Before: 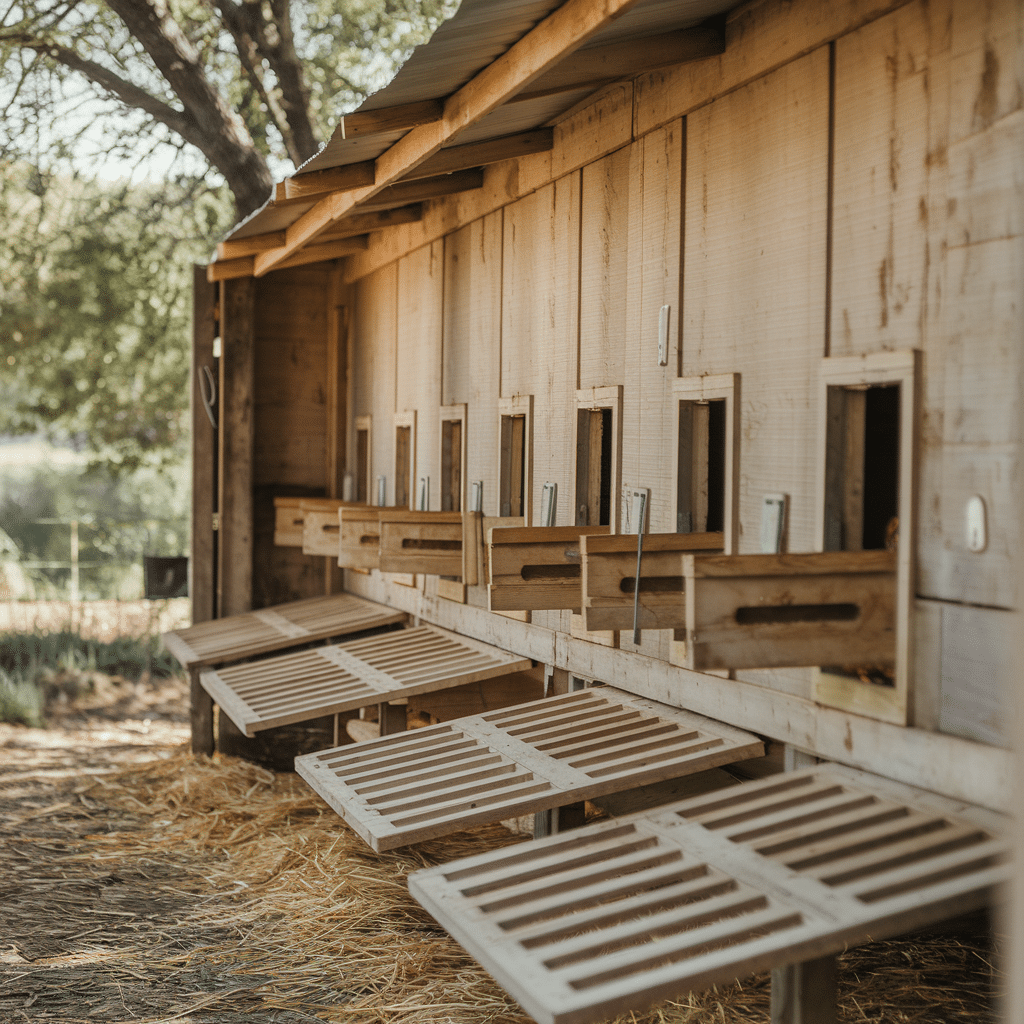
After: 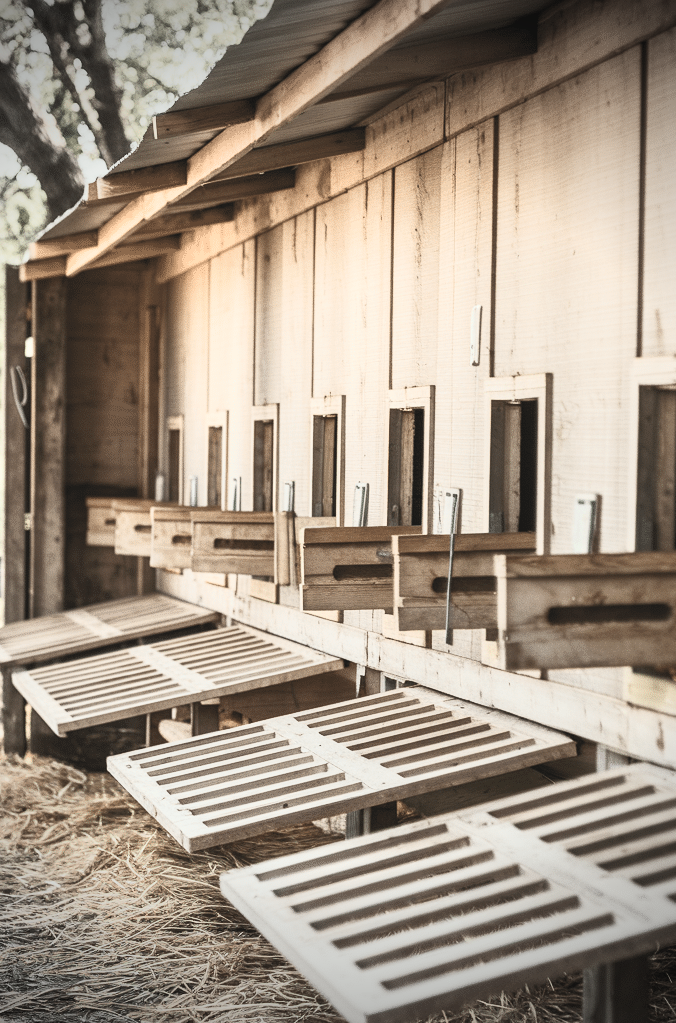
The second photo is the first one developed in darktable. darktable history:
vignetting: fall-off start 75%, brightness -0.692, width/height ratio 1.084
contrast brightness saturation: contrast 0.57, brightness 0.57, saturation -0.34
crop and rotate: left 18.442%, right 15.508%
